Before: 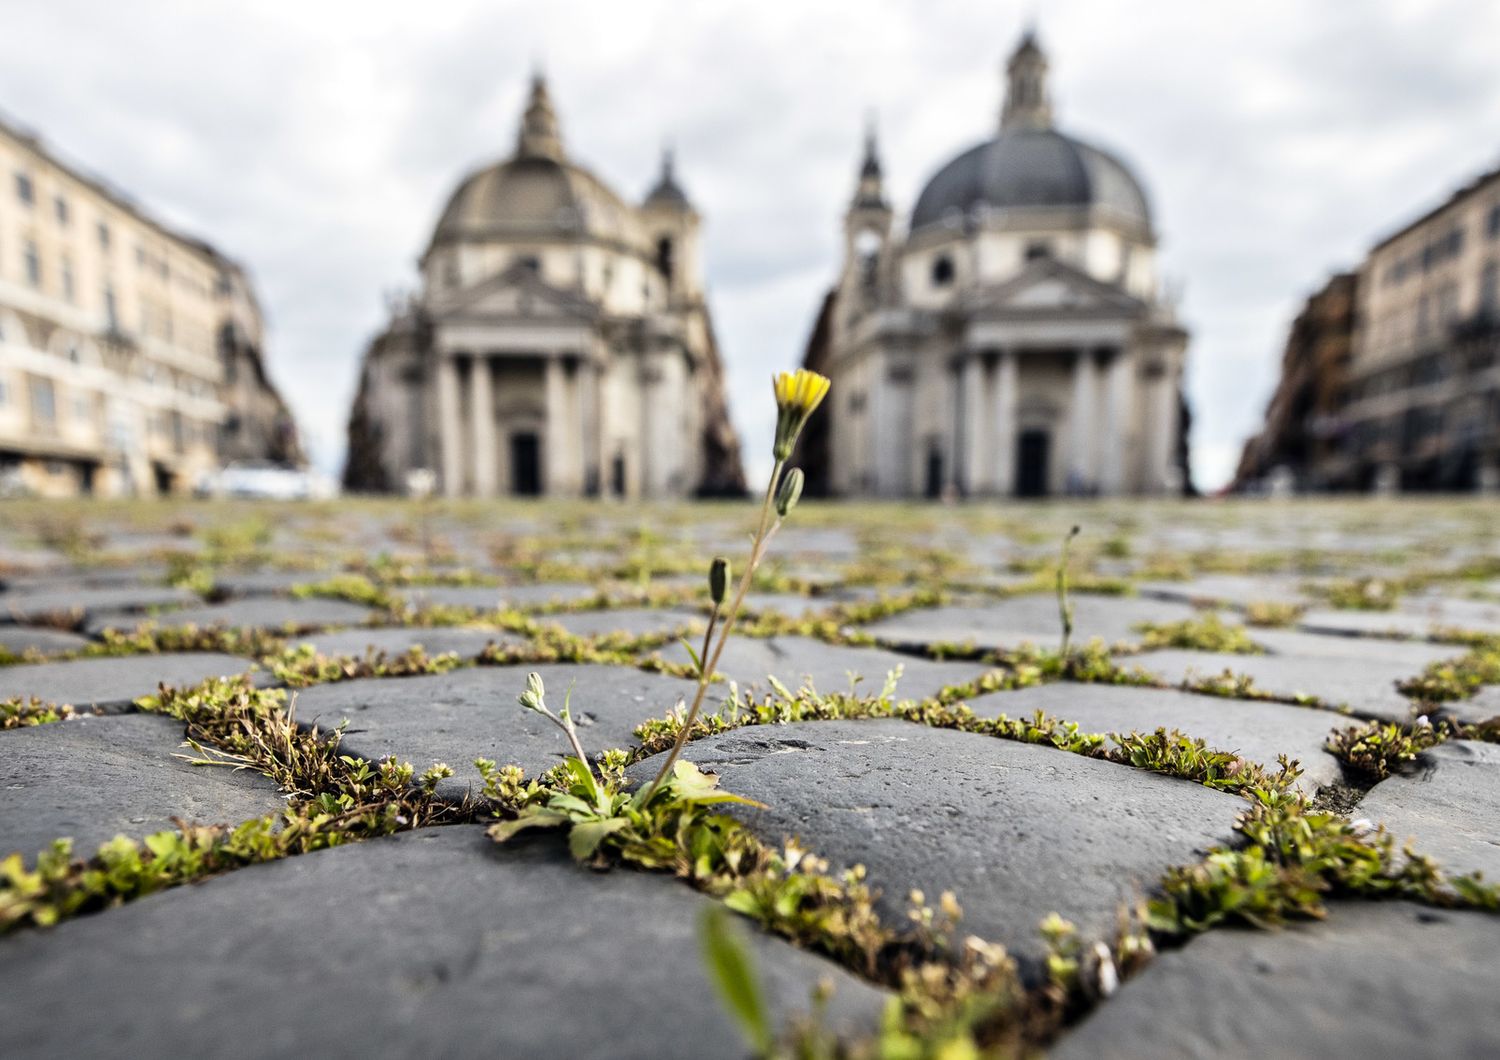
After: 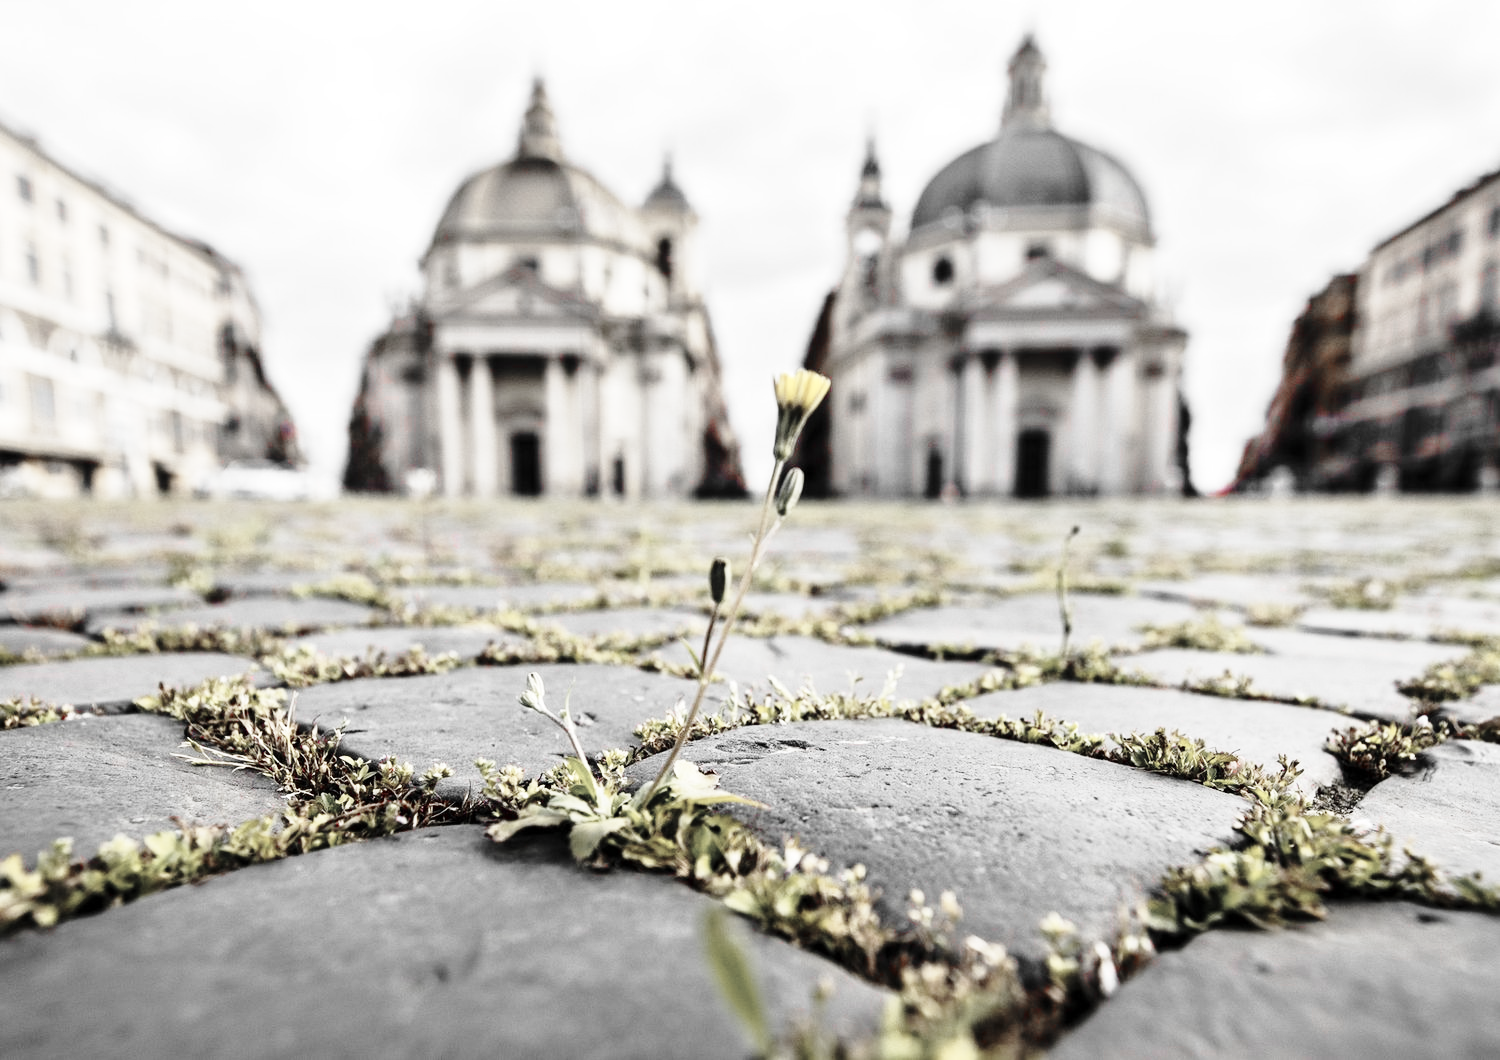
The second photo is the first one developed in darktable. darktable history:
color zones: curves: ch1 [(0, 0.831) (0.08, 0.771) (0.157, 0.268) (0.241, 0.207) (0.562, -0.005) (0.714, -0.013) (0.876, 0.01) (1, 0.831)]
base curve: curves: ch0 [(0, 0) (0.028, 0.03) (0.121, 0.232) (0.46, 0.748) (0.859, 0.968) (1, 1)], preserve colors none
